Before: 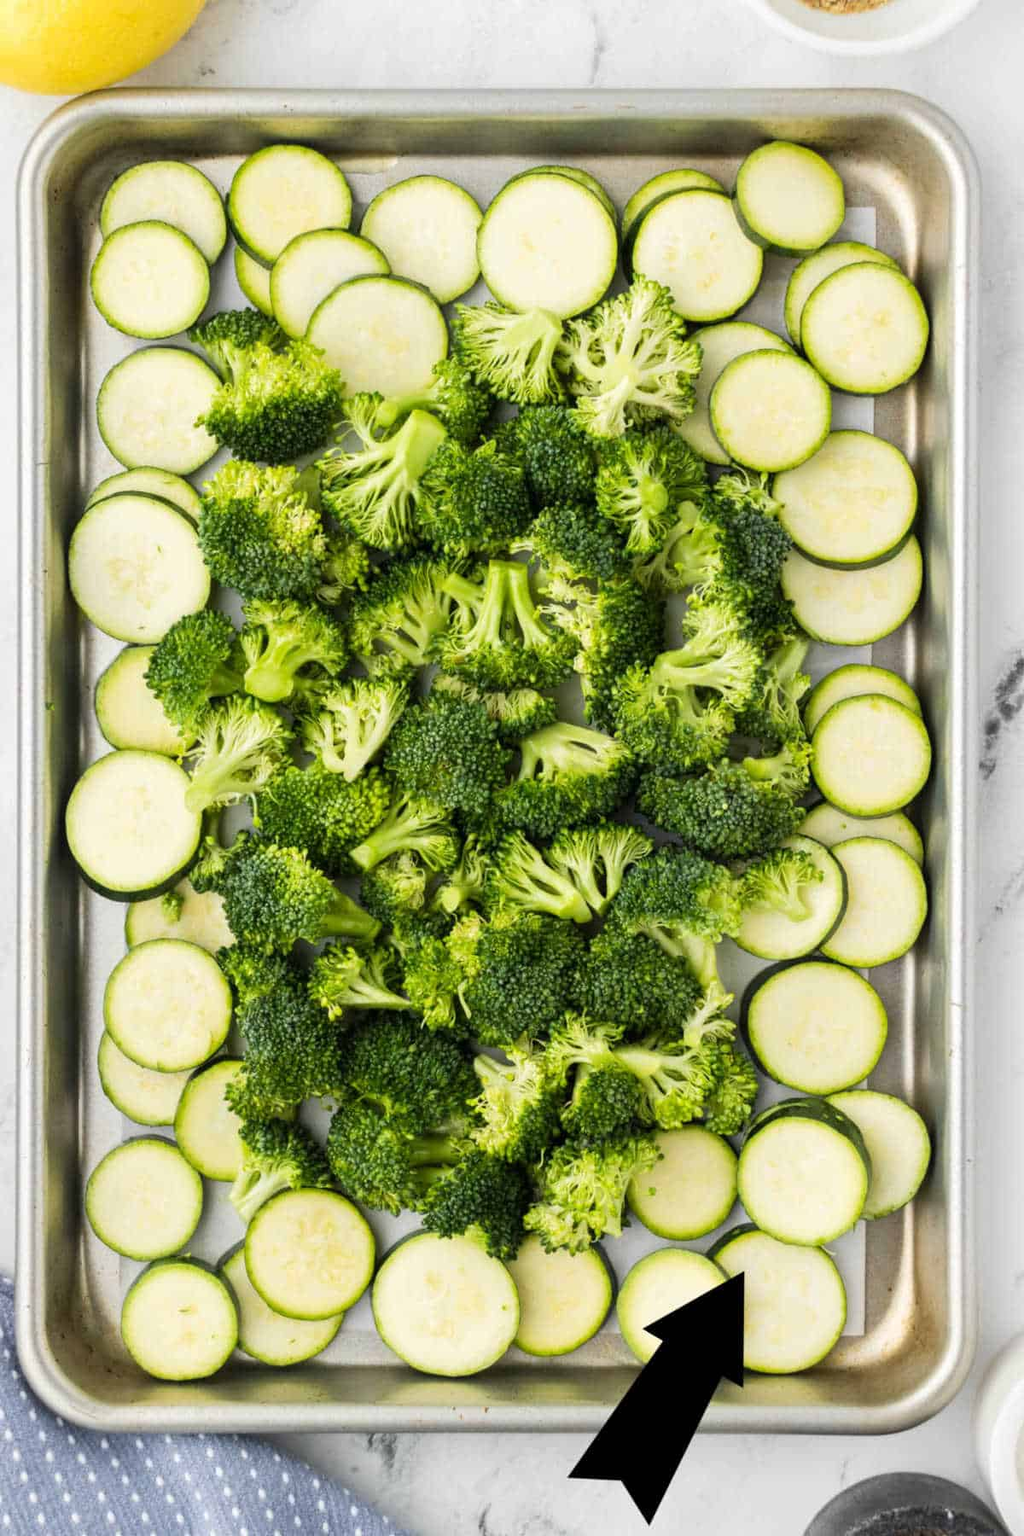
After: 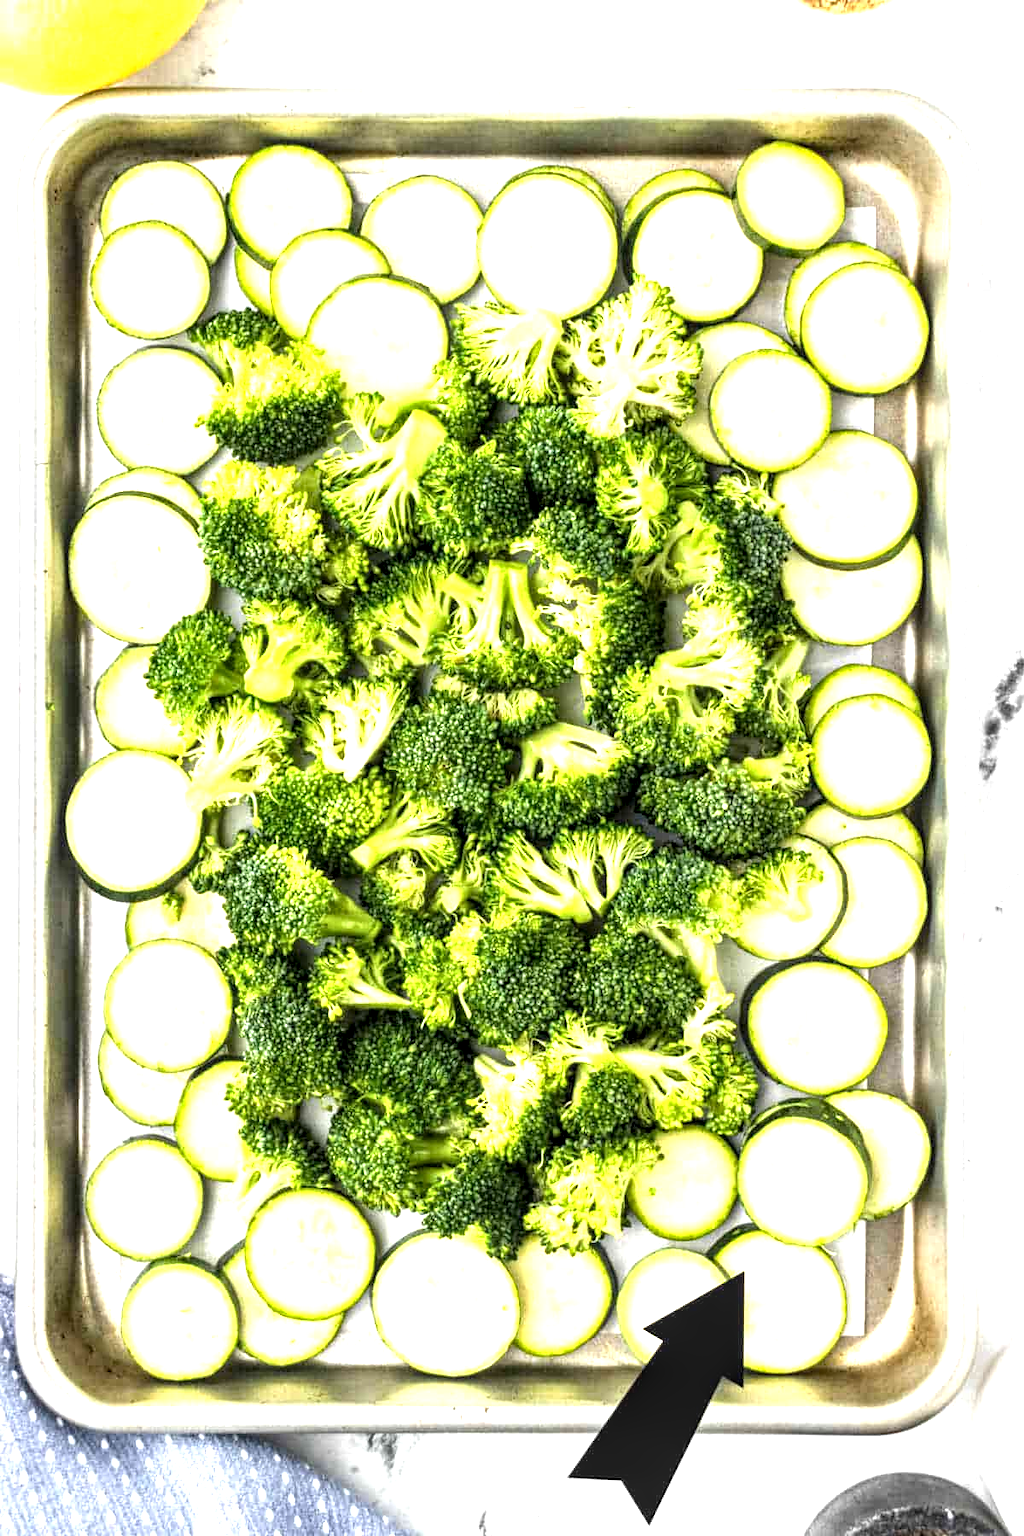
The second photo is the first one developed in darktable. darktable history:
exposure: black level correction 0, exposure 1.2 EV, compensate highlight preservation false
local contrast: highlights 60%, shadows 62%, detail 160%
